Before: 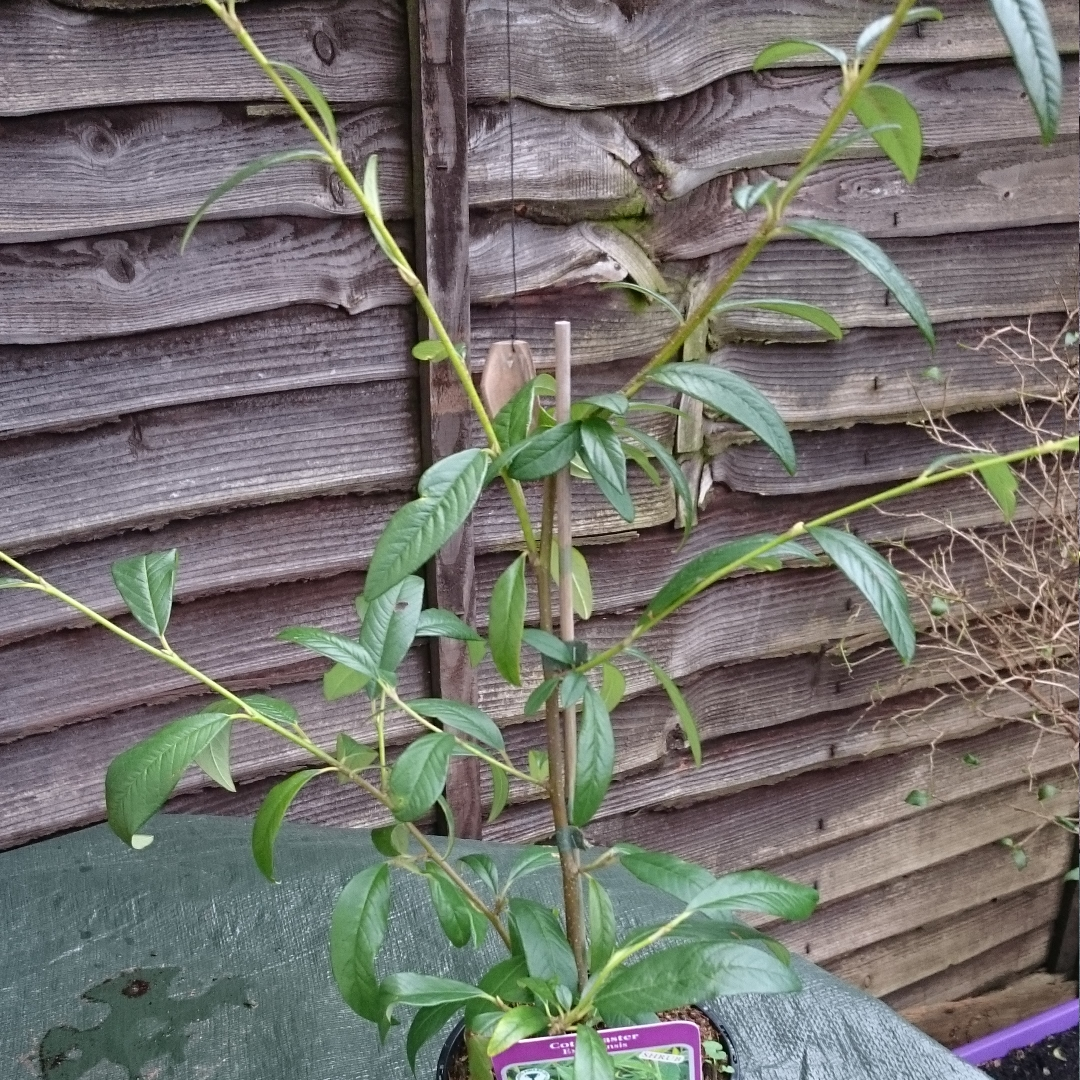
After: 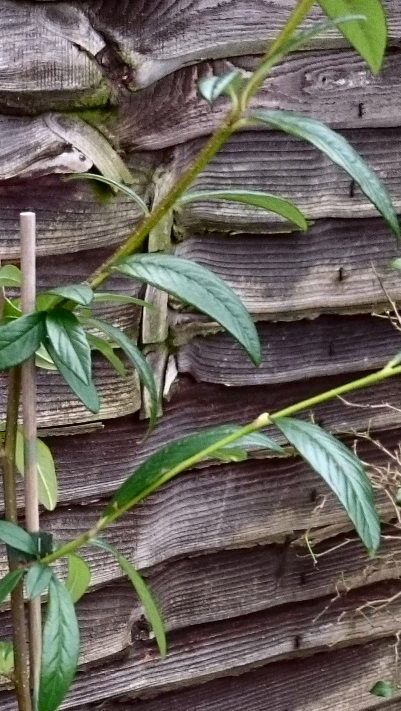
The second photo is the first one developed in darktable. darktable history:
crop and rotate: left 49.547%, top 10.113%, right 13.244%, bottom 23.986%
contrast brightness saturation: contrast 0.196, brightness -0.112, saturation 0.096
